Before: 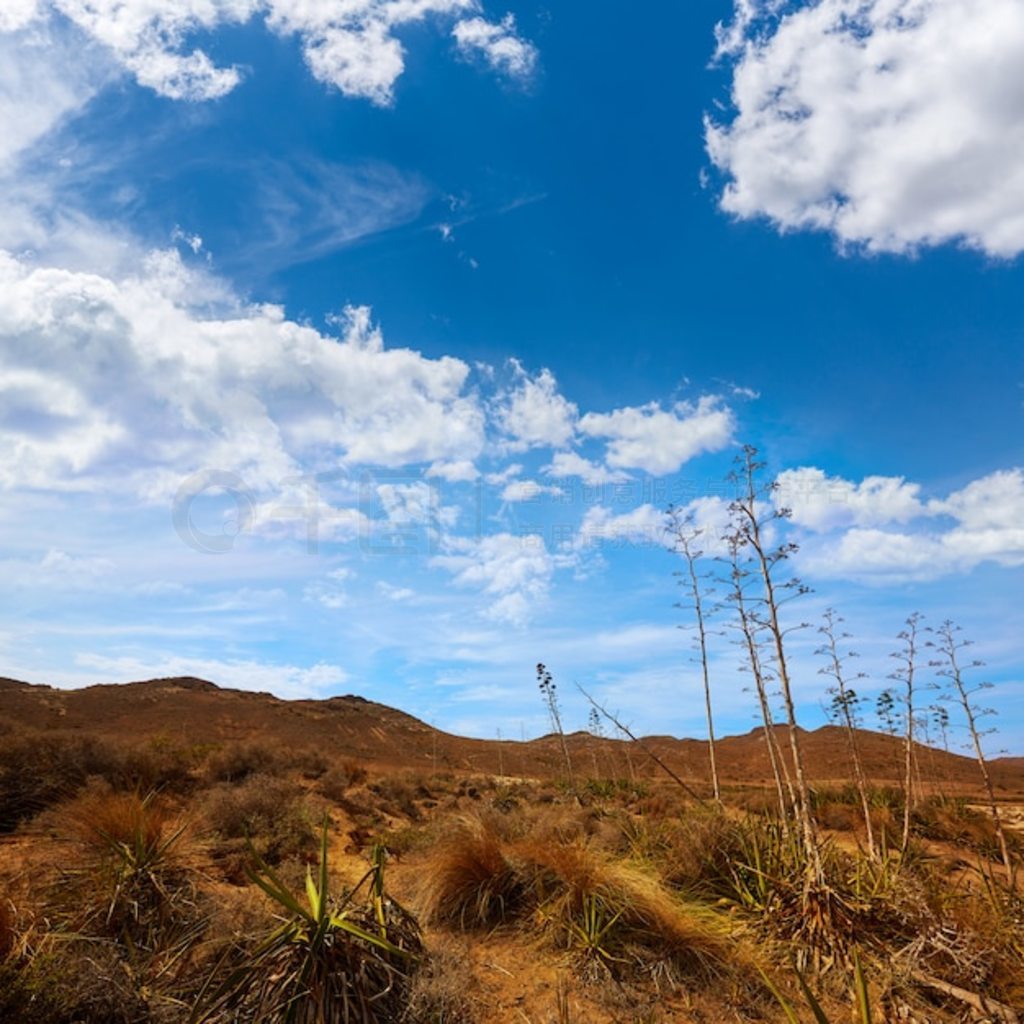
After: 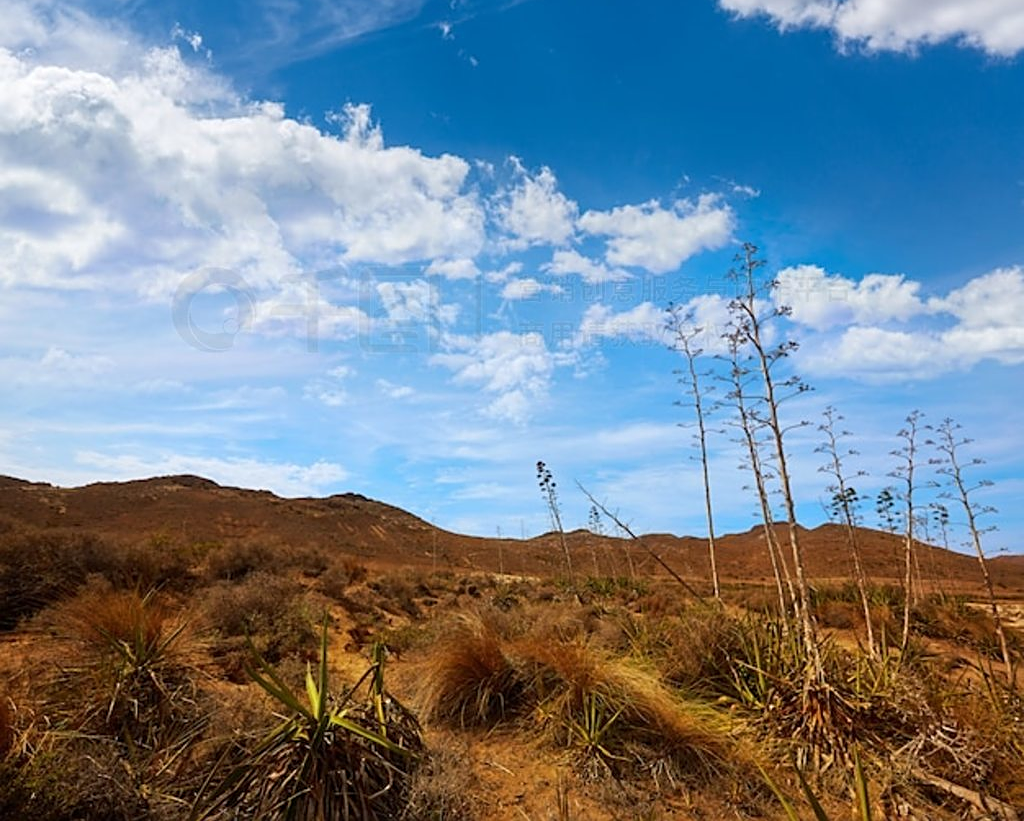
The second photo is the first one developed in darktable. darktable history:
sharpen: on, module defaults
crop and rotate: top 19.74%
